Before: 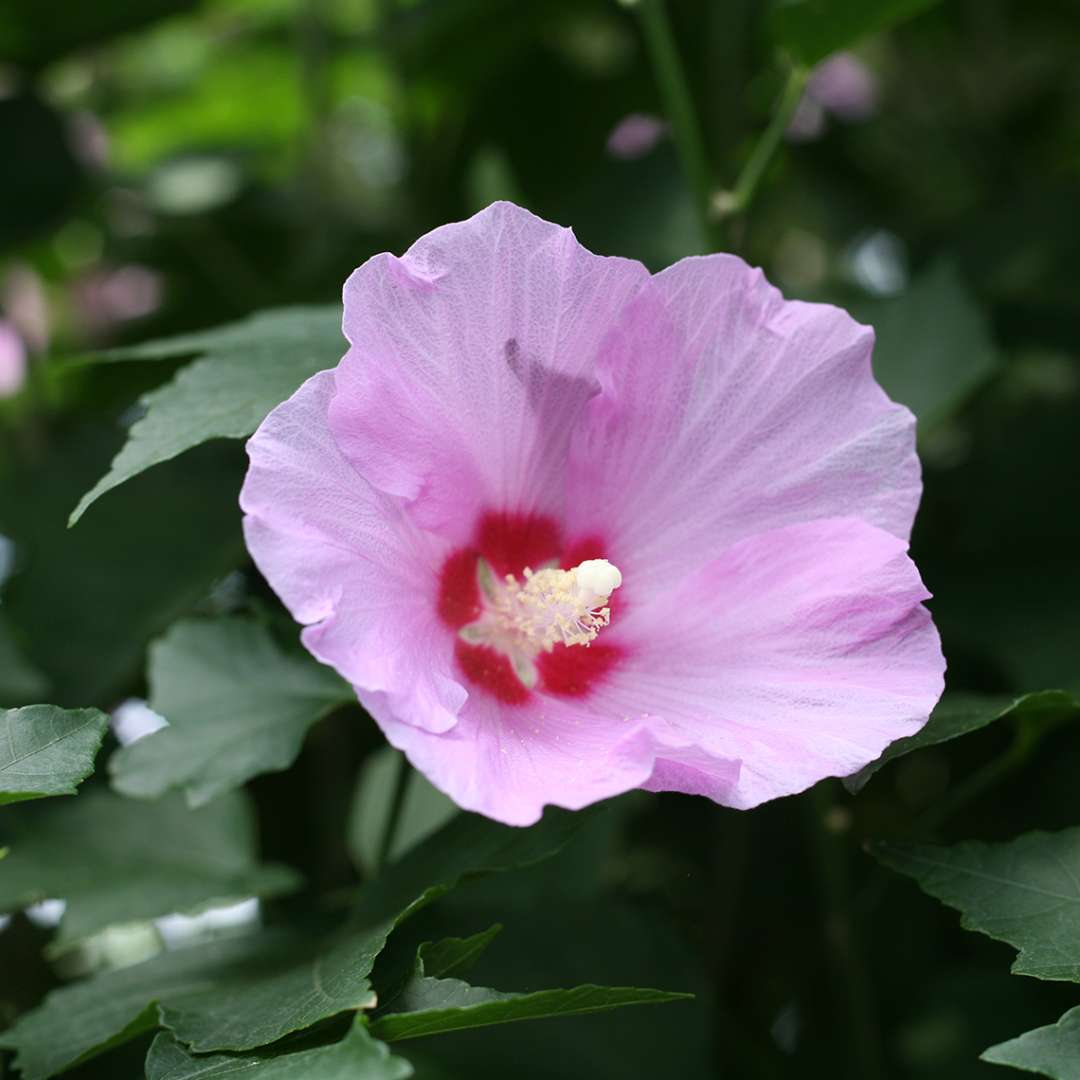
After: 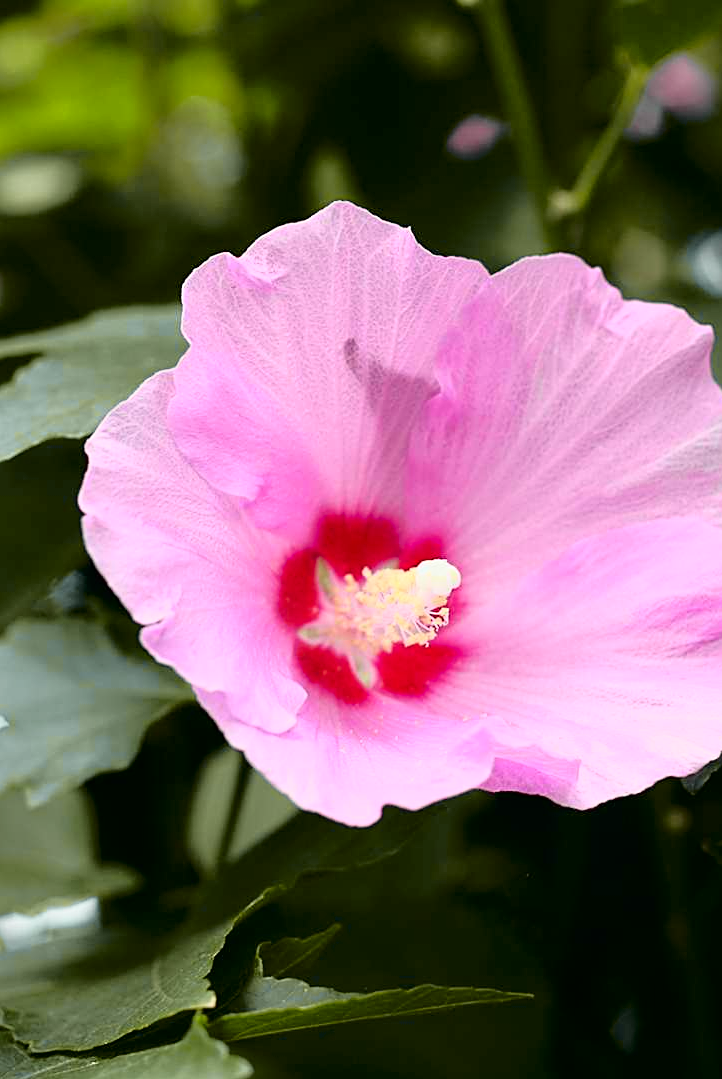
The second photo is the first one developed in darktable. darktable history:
tone curve: curves: ch0 [(0, 0) (0.062, 0.023) (0.168, 0.142) (0.359, 0.44) (0.469, 0.544) (0.634, 0.722) (0.839, 0.909) (0.998, 0.978)]; ch1 [(0, 0) (0.437, 0.453) (0.472, 0.47) (0.502, 0.504) (0.527, 0.546) (0.568, 0.619) (0.608, 0.665) (0.669, 0.748) (0.859, 0.899) (1, 1)]; ch2 [(0, 0) (0.33, 0.301) (0.421, 0.443) (0.473, 0.498) (0.509, 0.5) (0.535, 0.564) (0.575, 0.625) (0.608, 0.676) (1, 1)], color space Lab, independent channels, preserve colors none
sharpen: on, module defaults
tone equalizer: edges refinement/feathering 500, mask exposure compensation -1.57 EV, preserve details no
crop and rotate: left 14.948%, right 18.147%
